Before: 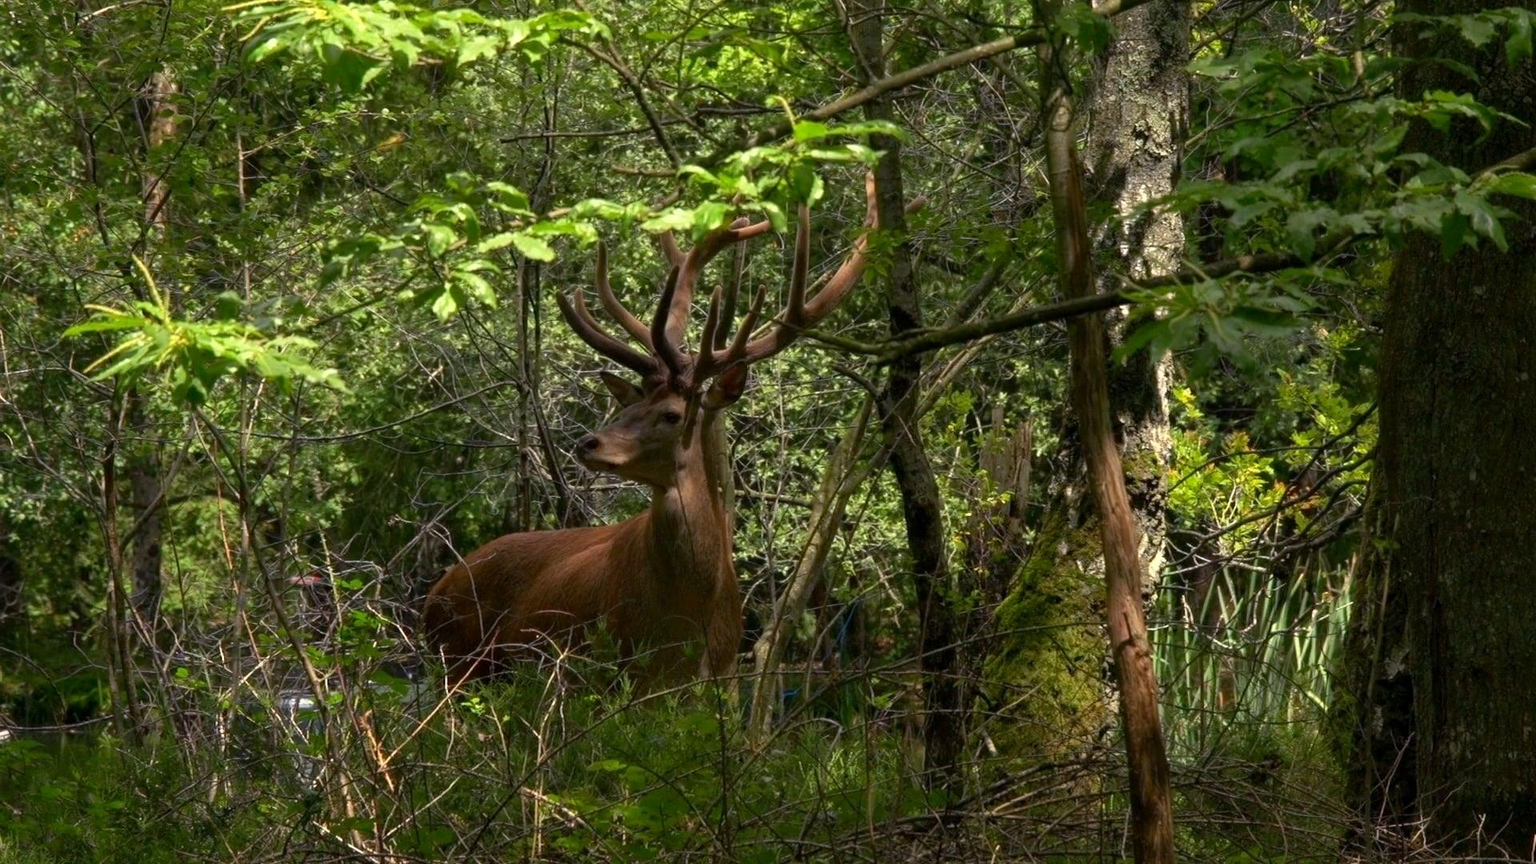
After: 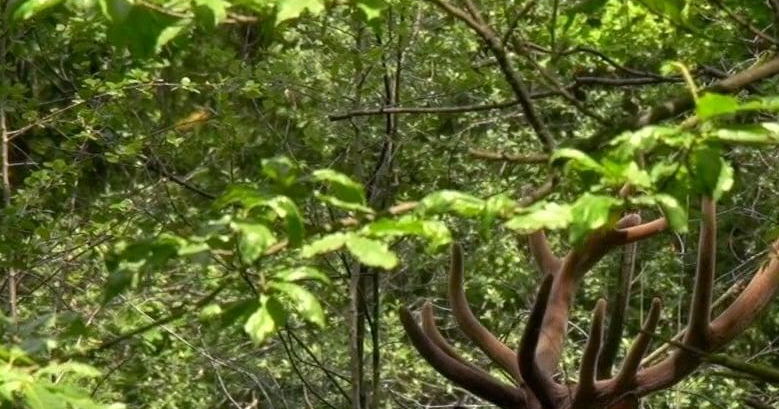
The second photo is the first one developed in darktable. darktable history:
crop: left 15.452%, top 5.459%, right 43.956%, bottom 56.62%
exposure: compensate highlight preservation false
